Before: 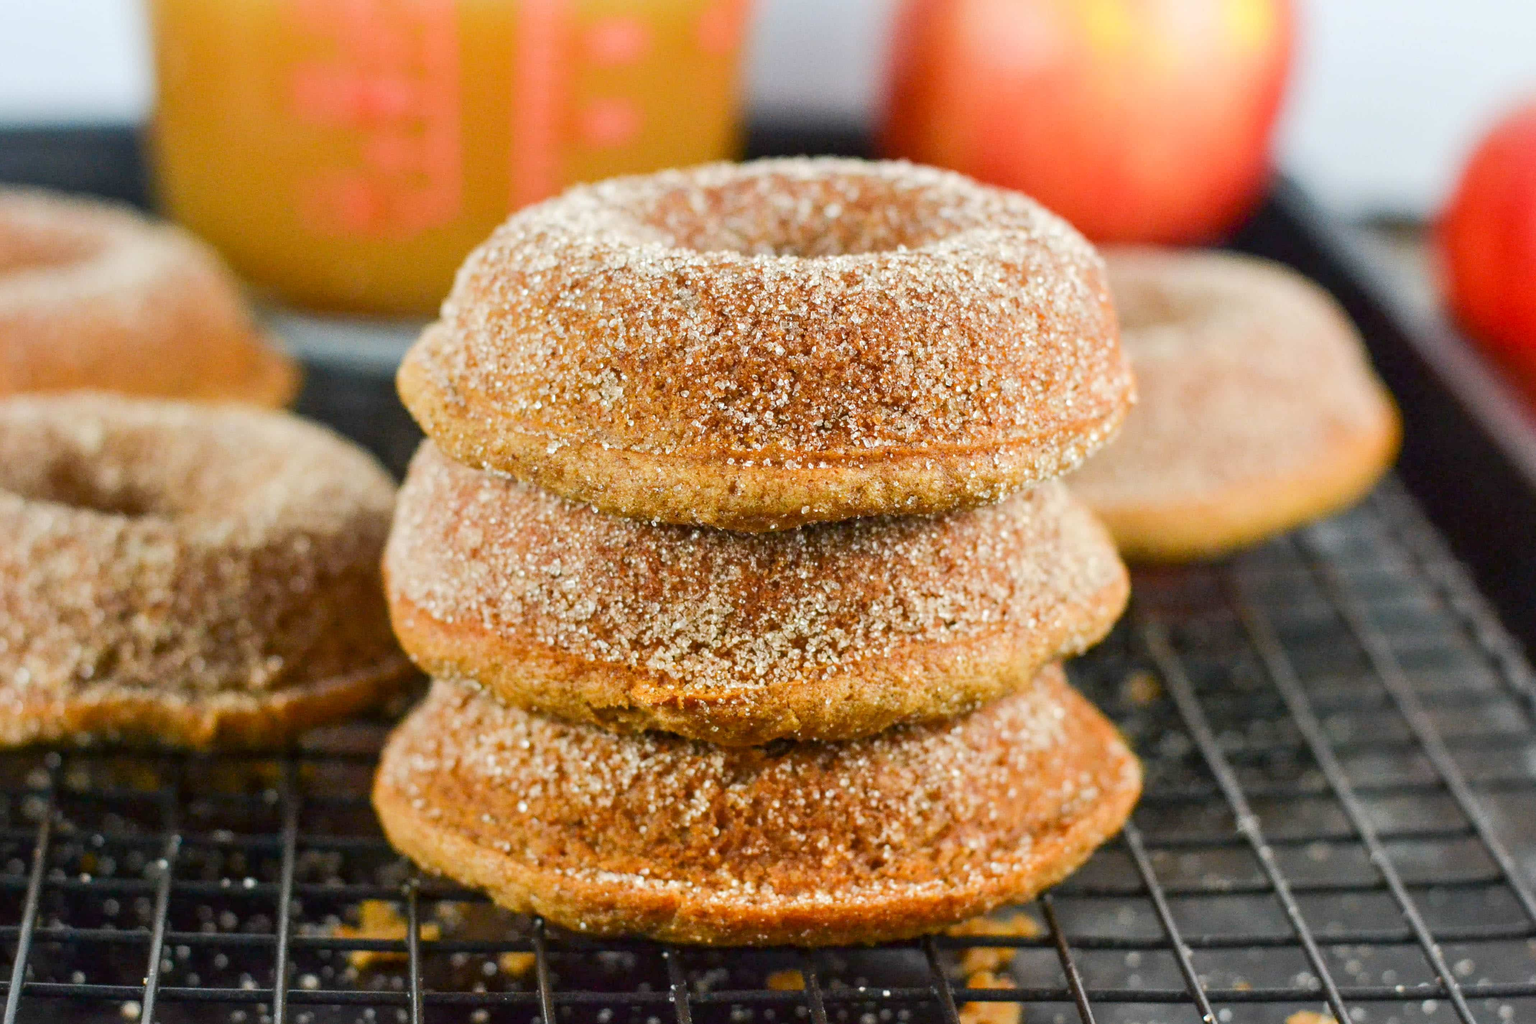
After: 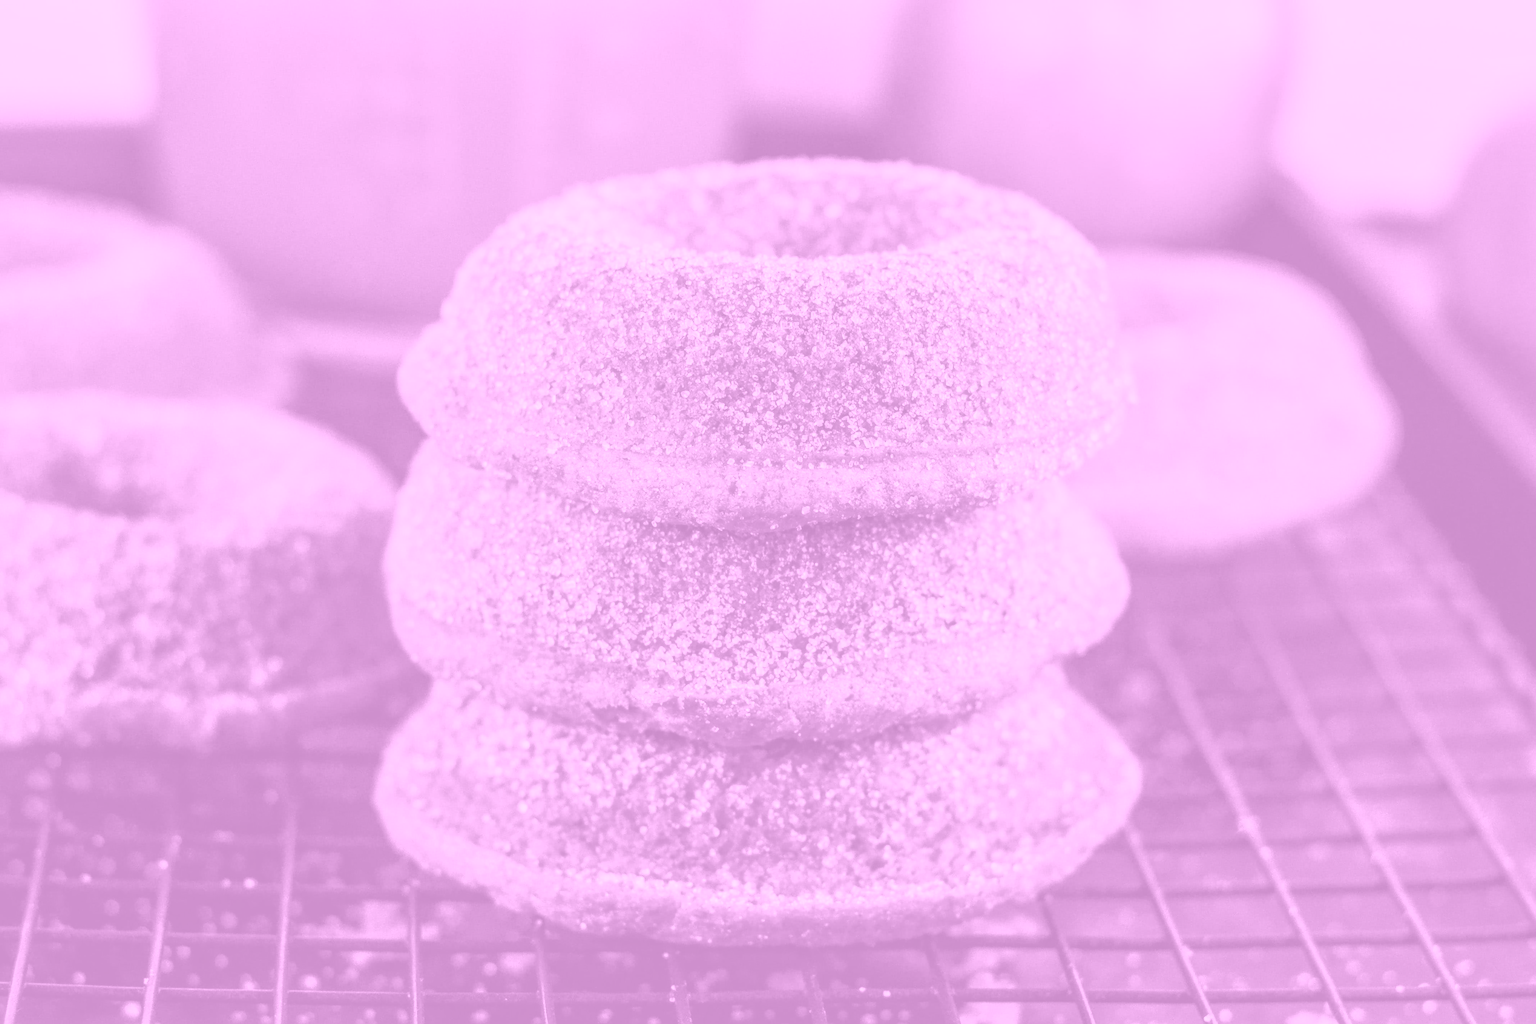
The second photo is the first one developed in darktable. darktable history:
tone curve: curves: ch0 [(0, 0) (0.003, 0.006) (0.011, 0.01) (0.025, 0.017) (0.044, 0.029) (0.069, 0.043) (0.1, 0.064) (0.136, 0.091) (0.177, 0.128) (0.224, 0.162) (0.277, 0.206) (0.335, 0.258) (0.399, 0.324) (0.468, 0.404) (0.543, 0.499) (0.623, 0.595) (0.709, 0.693) (0.801, 0.786) (0.898, 0.883) (1, 1)], preserve colors none
local contrast: detail 142%
exposure: exposure -0.492 EV, compensate highlight preservation false
colorize: hue 331.2°, saturation 75%, source mix 30.28%, lightness 70.52%, version 1
